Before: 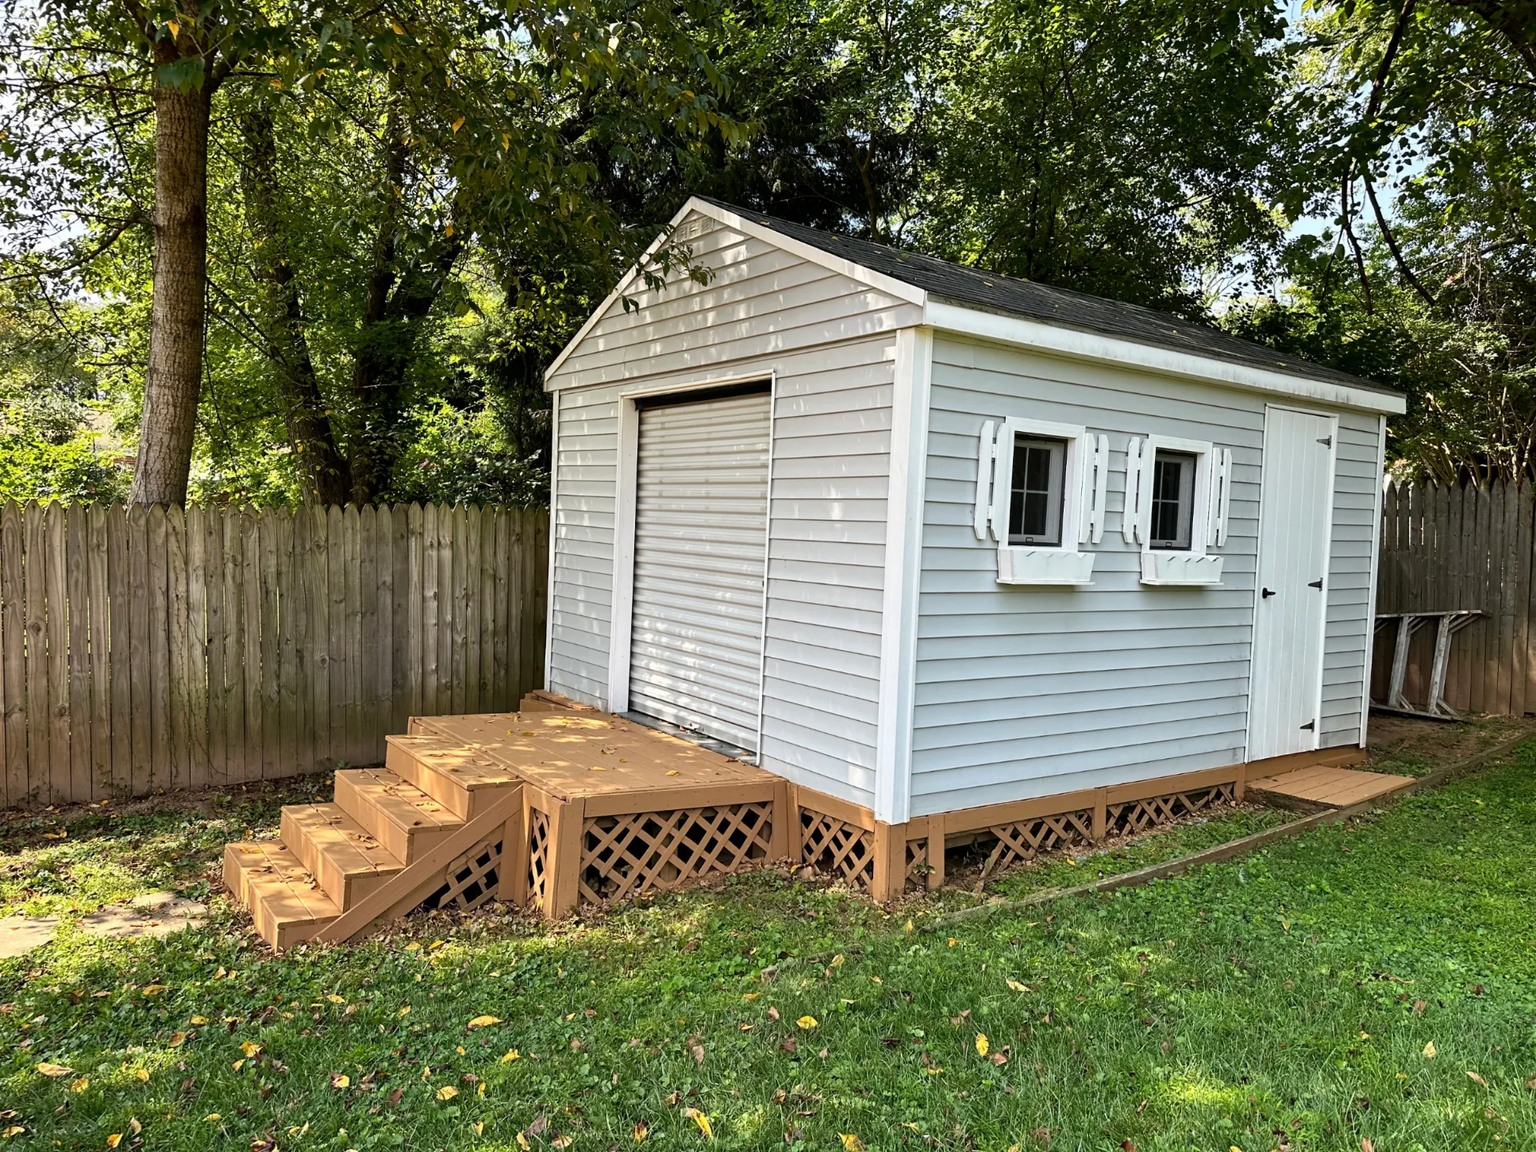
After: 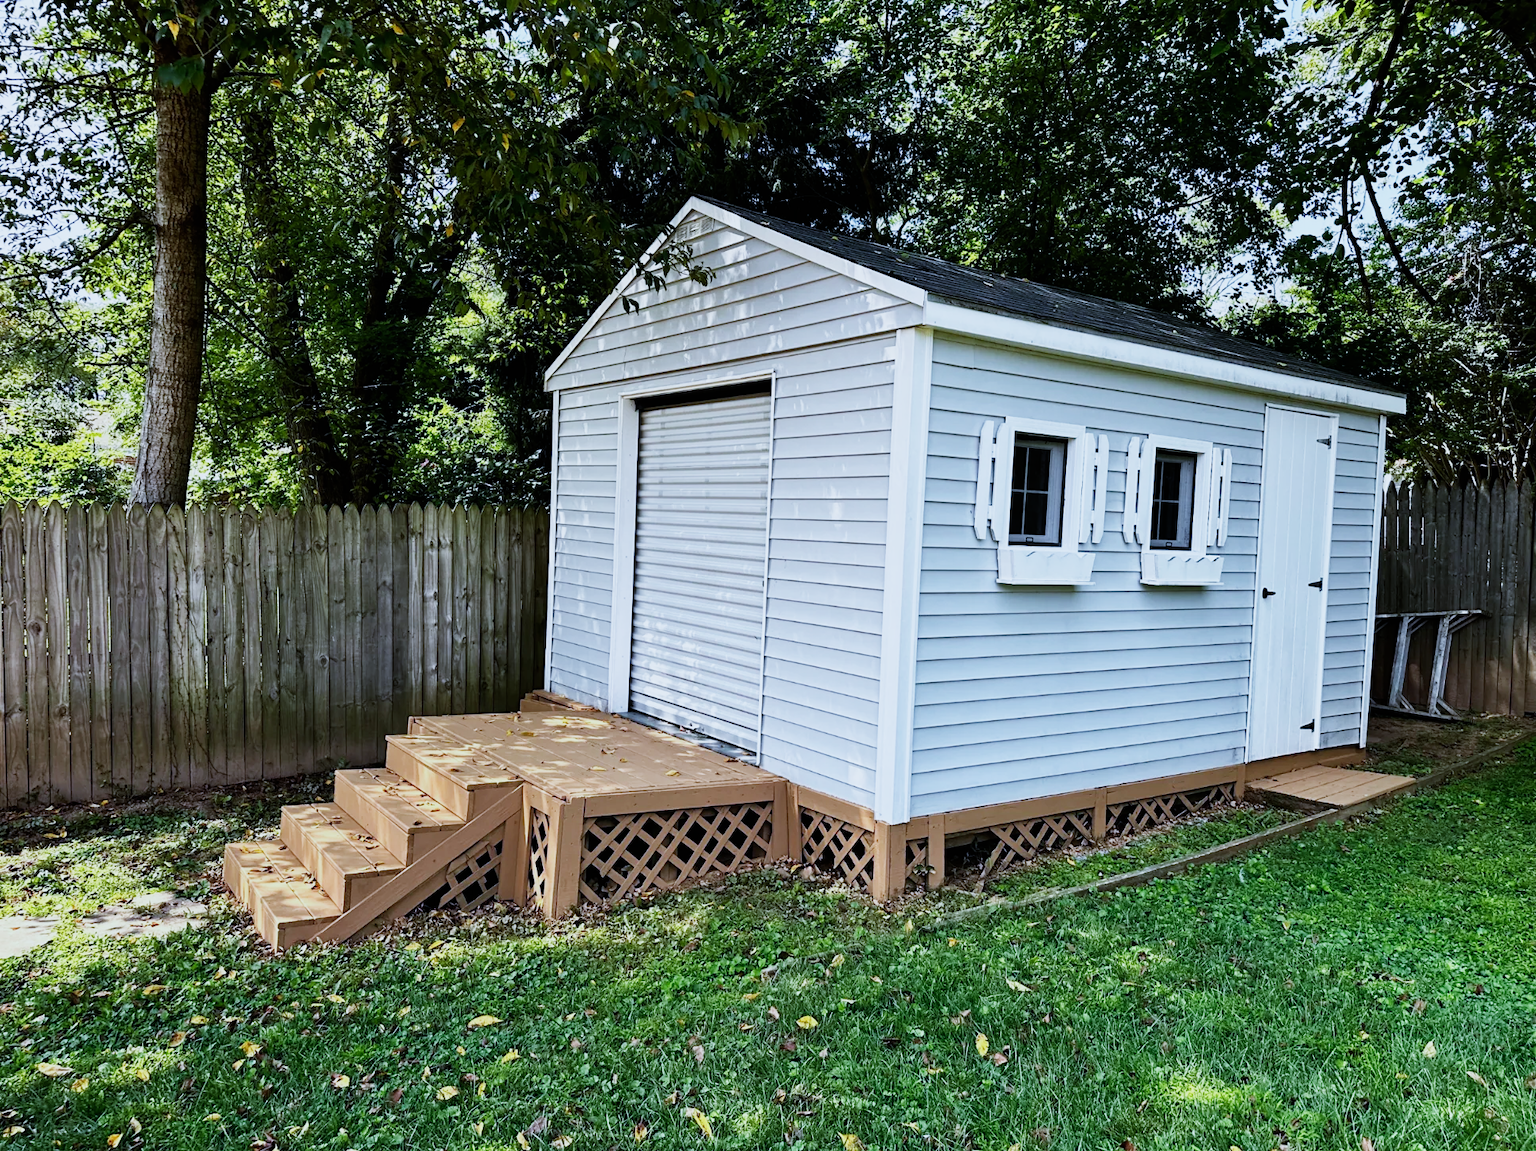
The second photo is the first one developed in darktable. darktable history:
white balance: red 0.924, blue 1.095
sigmoid: contrast 1.7, skew 0.1, preserve hue 0%, red attenuation 0.1, red rotation 0.035, green attenuation 0.1, green rotation -0.017, blue attenuation 0.15, blue rotation -0.052, base primaries Rec2020
color calibration: illuminant as shot in camera, x 0.37, y 0.382, temperature 4313.32 K
